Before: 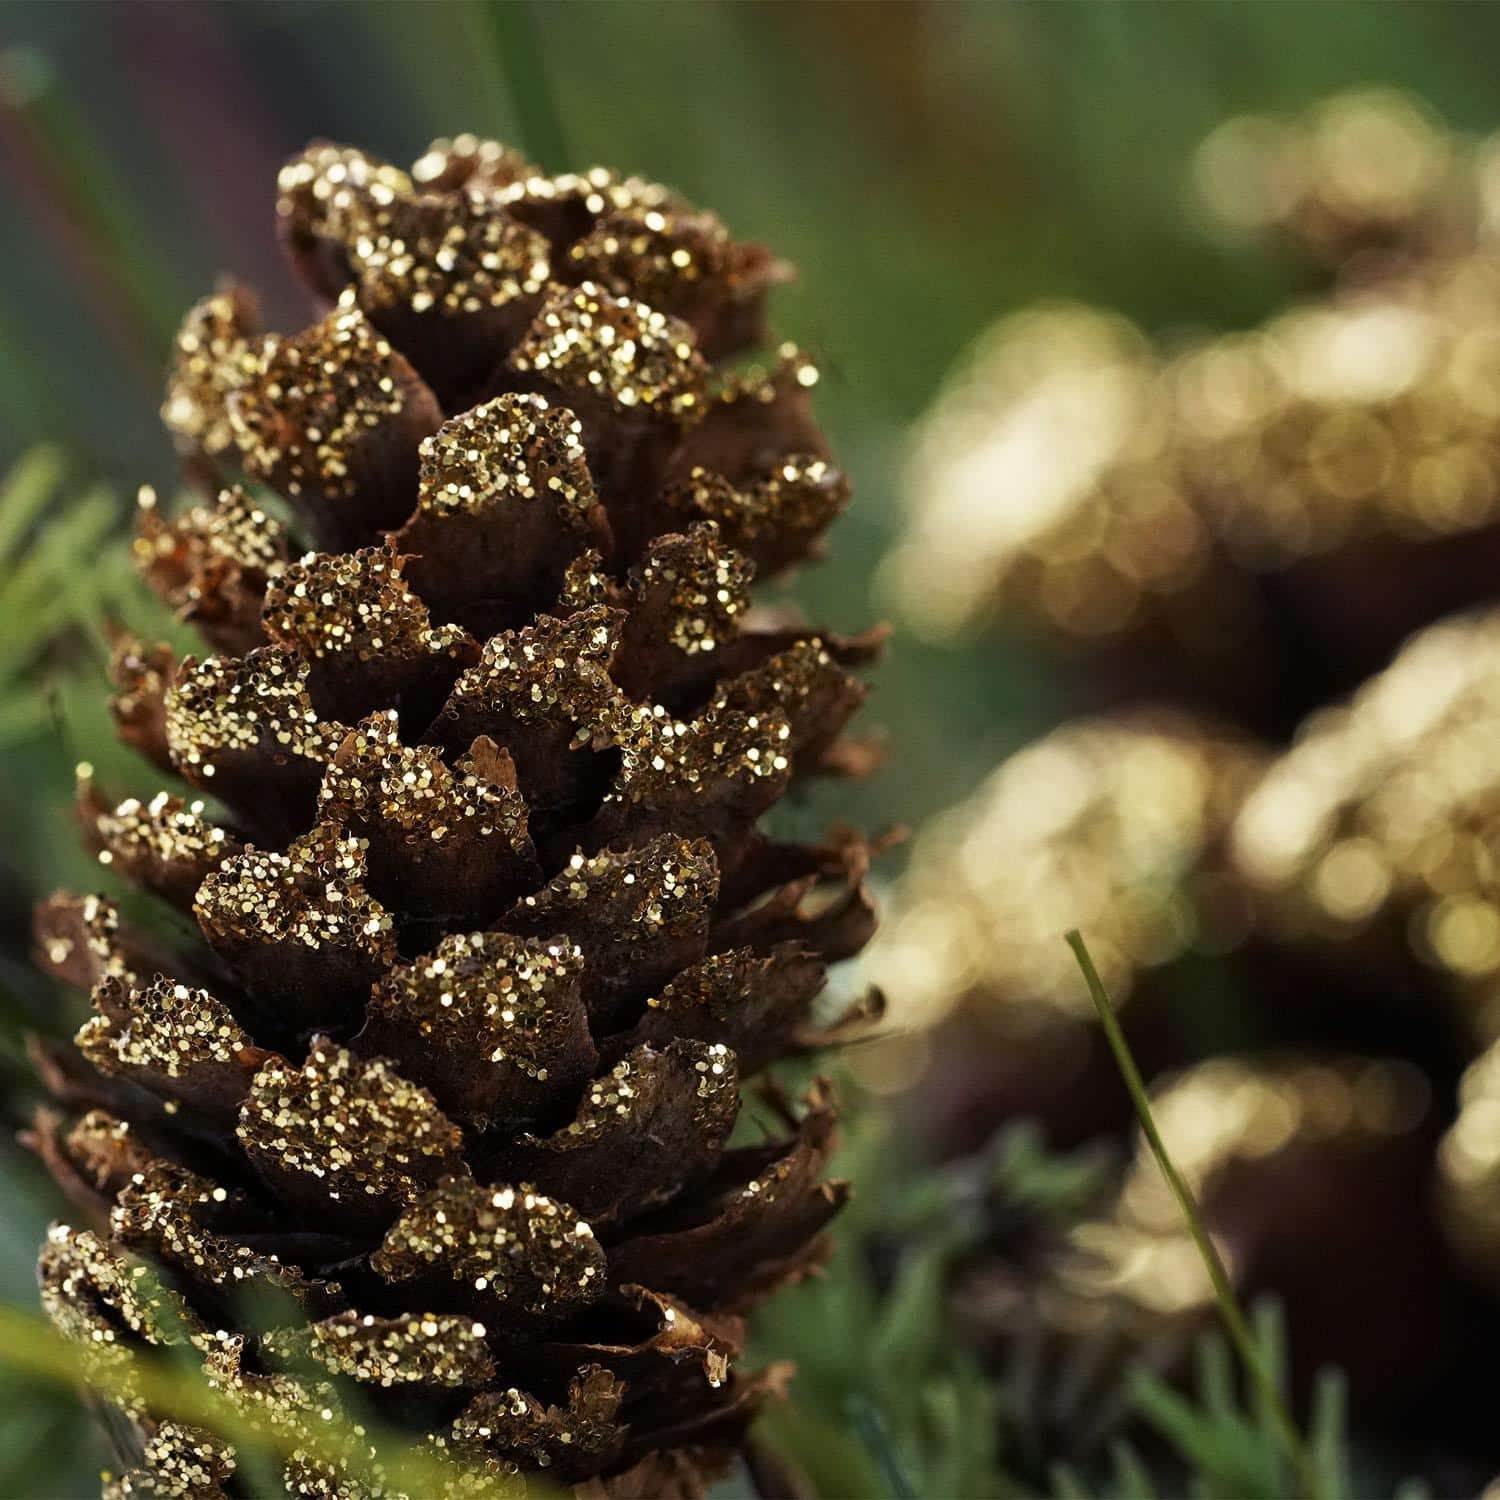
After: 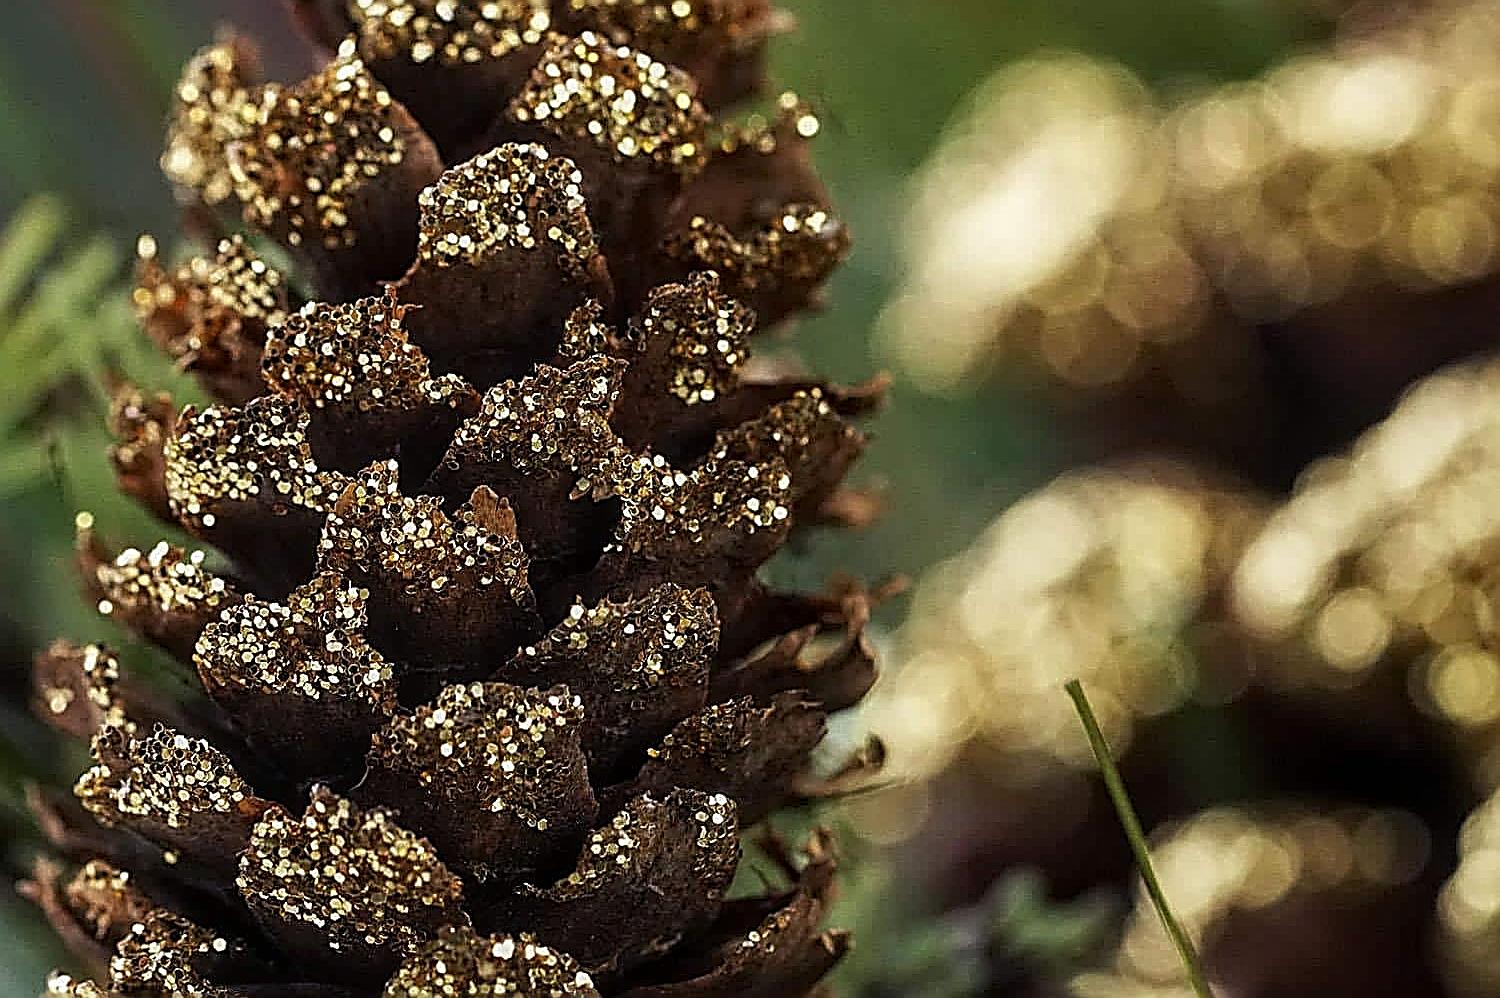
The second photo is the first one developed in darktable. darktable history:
crop: top 16.727%, bottom 16.727%
sharpen: amount 2
local contrast: on, module defaults
